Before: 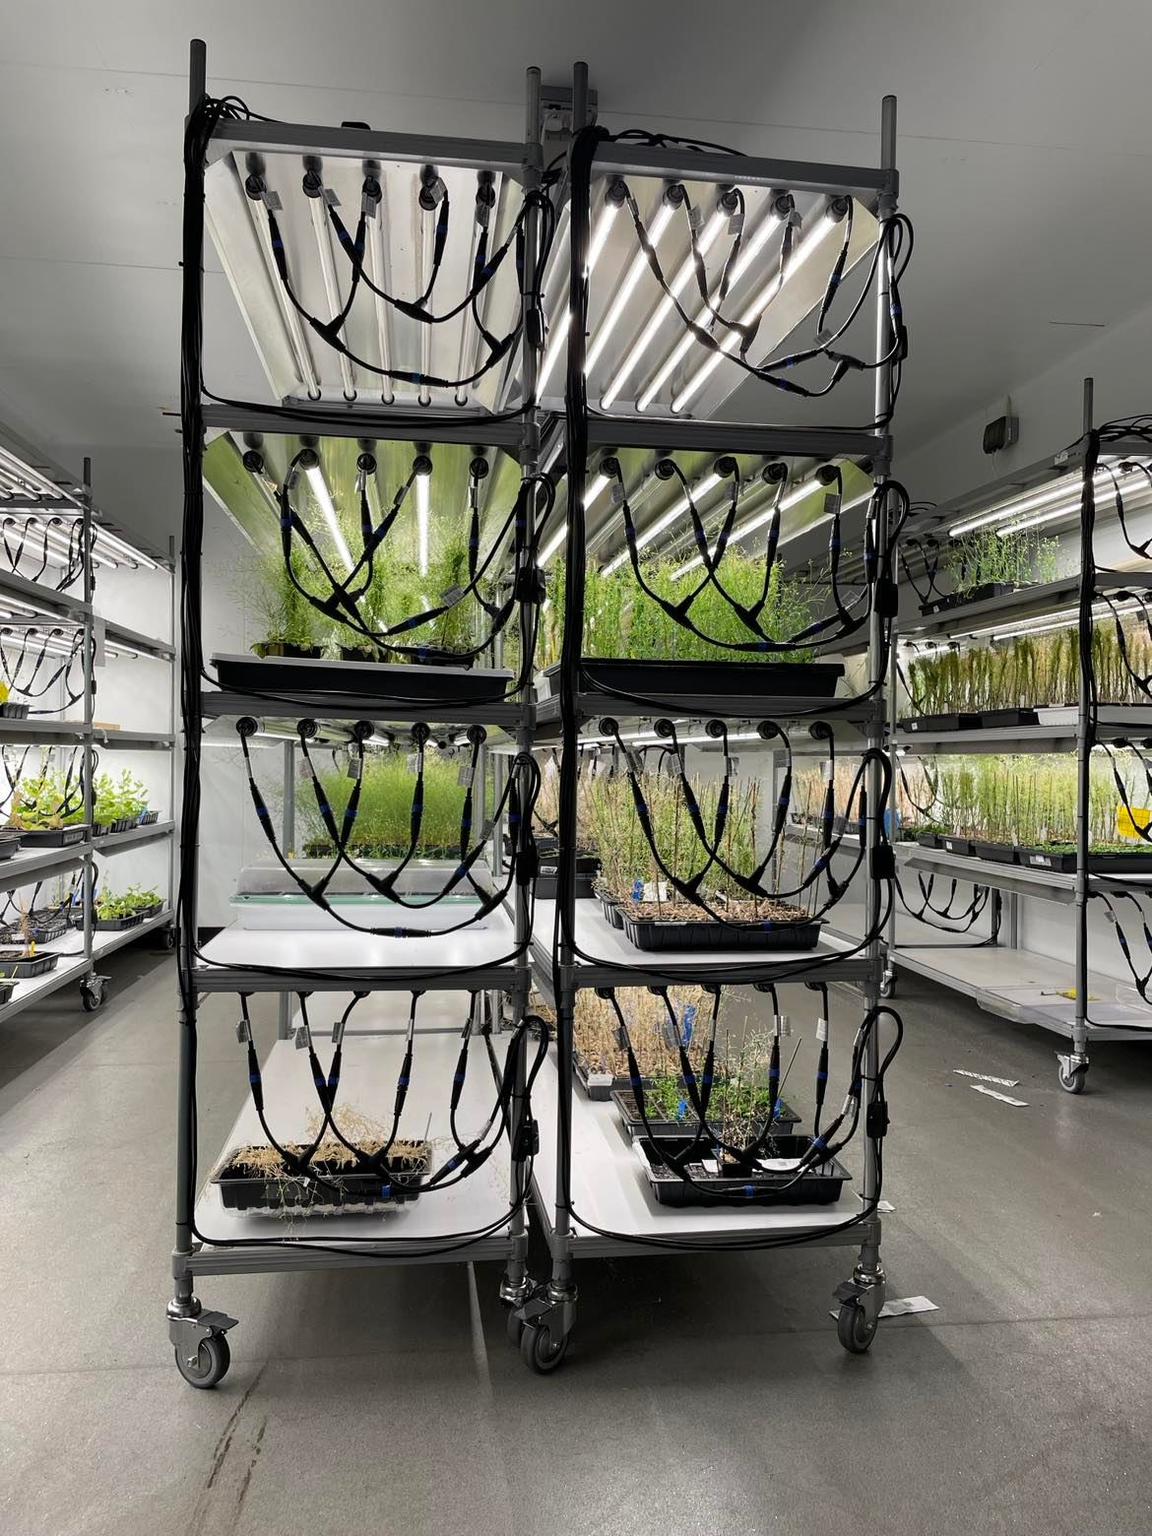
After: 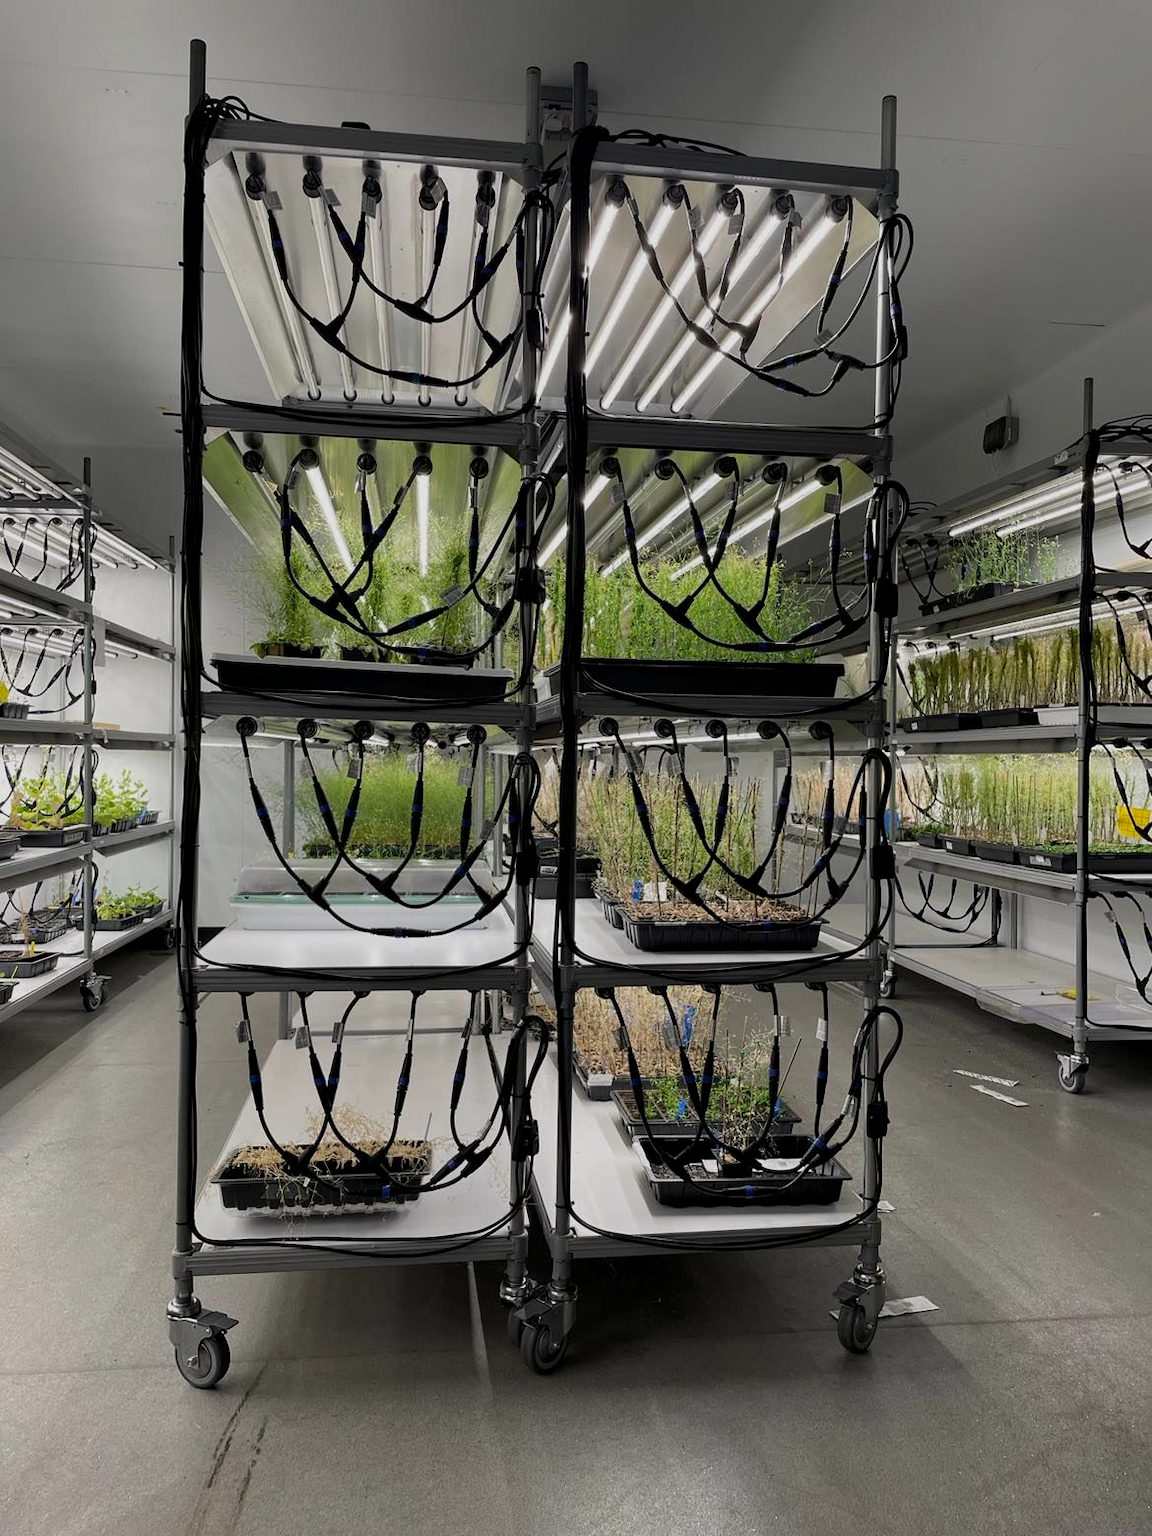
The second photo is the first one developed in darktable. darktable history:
exposure: black level correction 0.001, exposure -0.4 EV, compensate highlight preservation false
